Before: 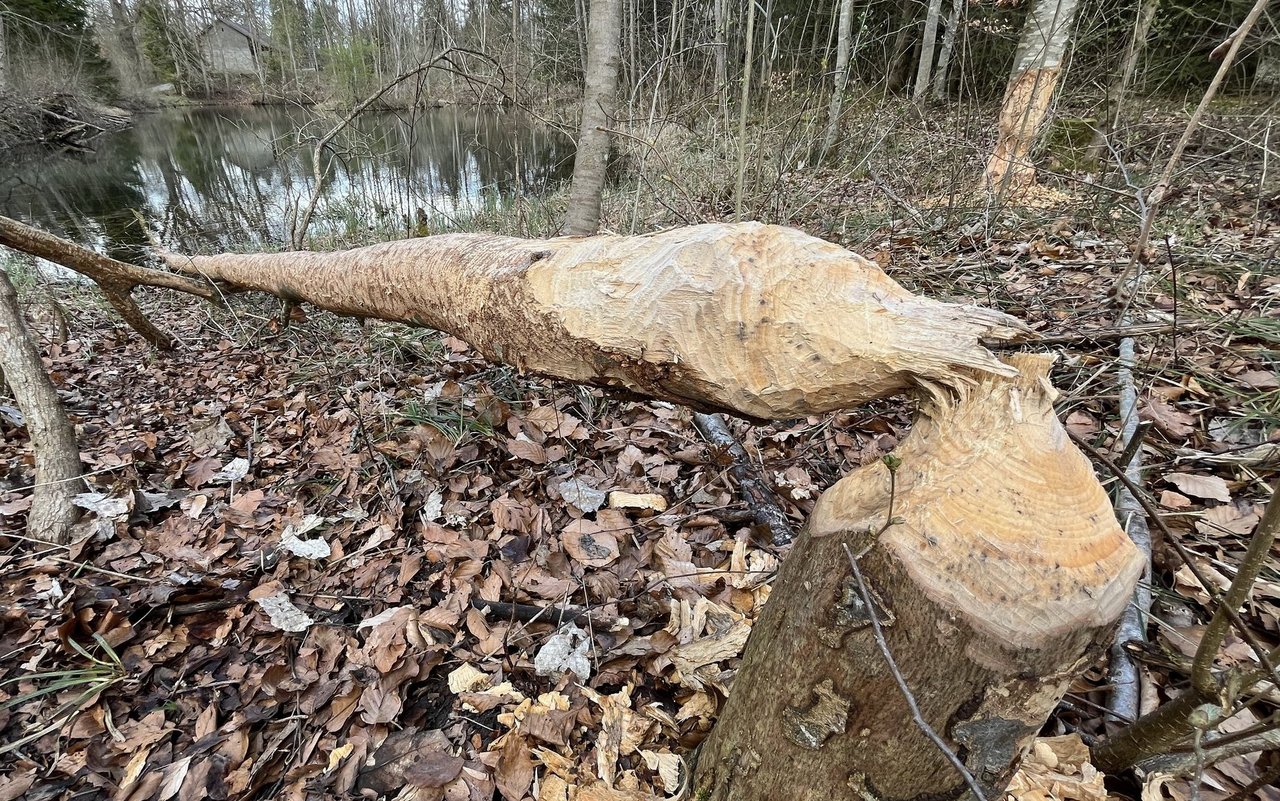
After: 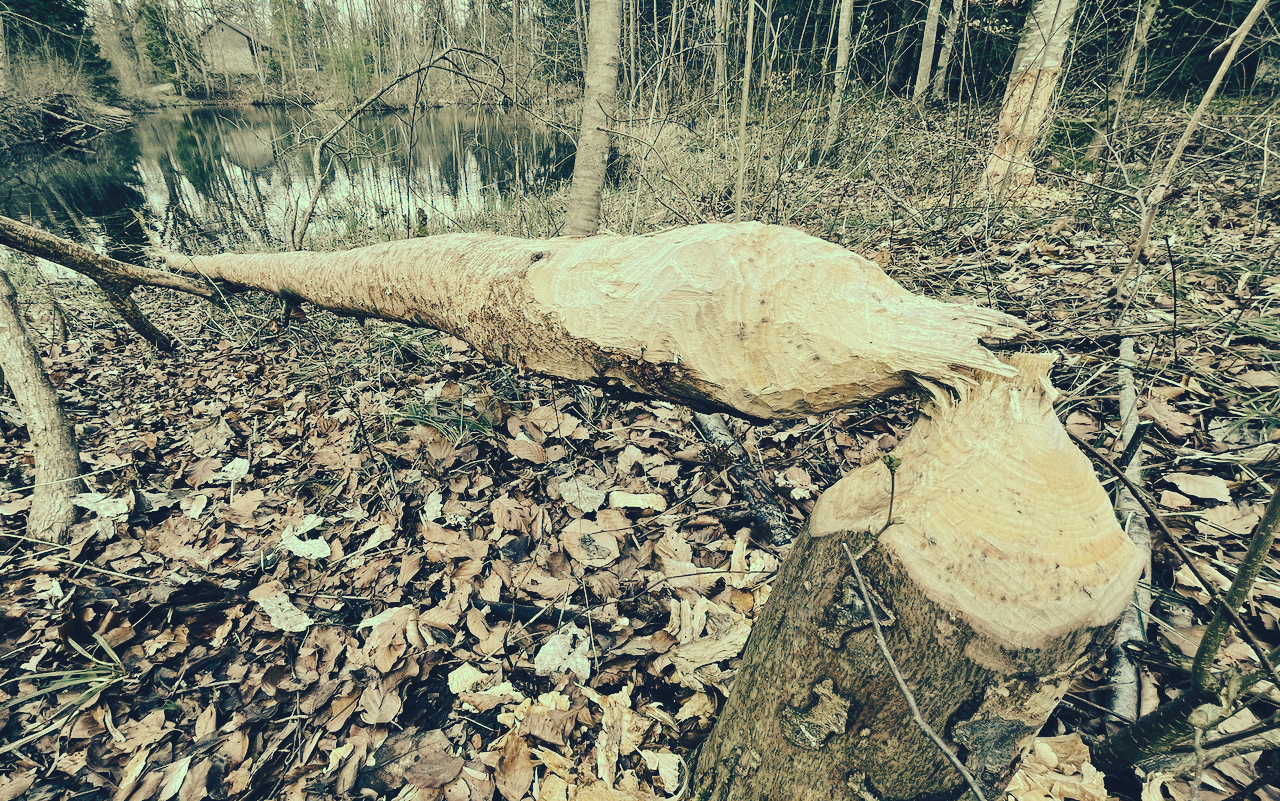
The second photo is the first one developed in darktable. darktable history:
tone curve: curves: ch0 [(0, 0) (0.003, 0.079) (0.011, 0.083) (0.025, 0.088) (0.044, 0.095) (0.069, 0.106) (0.1, 0.115) (0.136, 0.127) (0.177, 0.152) (0.224, 0.198) (0.277, 0.263) (0.335, 0.371) (0.399, 0.483) (0.468, 0.582) (0.543, 0.664) (0.623, 0.726) (0.709, 0.793) (0.801, 0.842) (0.898, 0.896) (1, 1)], preserve colors none
color look up table: target L [91.98, 87.53, 80.66, 65.31, 59.68, 65.1, 65.26, 52.06, 44.23, 35.15, 32.5, 24.47, 201.58, 83.51, 82.71, 80.35, 62.22, 60.04, 59.99, 56.58, 61.21, 52.06, 38.32, 34.11, 36.54, 26.32, 13.44, 1.6, 94.07, 88.67, 77.7, 74.31, 87.91, 86.79, 65.58, 53.97, 66.67, 51.54, 76.46, 46.12, 49.63, 33.08, 32.77, 9.786, 86, 59.29, 48.52, 46.59, 9.056], target a [-29.39, -40.97, -60.11, -43.66, -54.17, -21.99, -10.63, -20.63, -32.76, -16.78, -18.27, -15.08, 0, -3.819, -7.876, 8.176, 21.28, 42.63, 6.086, 1.729, 45, 33.09, 2.558, 12.53, 32.65, 20.04, -11.79, -1.082, -10.68, -2.169, -4.491, -14.48, -2.235, 0.229, 1.304, -3.536, 0.928, 42.55, 7.431, 20.11, 15.3, 2.26, 10.74, -2.617, -64.49, -34.13, -28.49, -9.377, -19.47], target b [46.76, 57.9, 43.58, 21.52, 36.91, 41.83, 23.09, 17.92, 23.83, 14.69, 7.883, -3.679, -0.001, 49.34, 63.39, 34.61, 40.62, 44.92, 23.27, 42.4, 28.81, 15.09, 4.885, 17.63, 22.3, -0.248, -9.587, -27.85, 22.48, 18.74, 22.35, 6.63, 16.14, 16.18, 11.86, 12.67, -14.98, 8.664, 0.465, 4.697, 1.871, -22.78, -27.56, -21.69, 12.43, -2.898, 4.315, -1.254, -23.72], num patches 49
